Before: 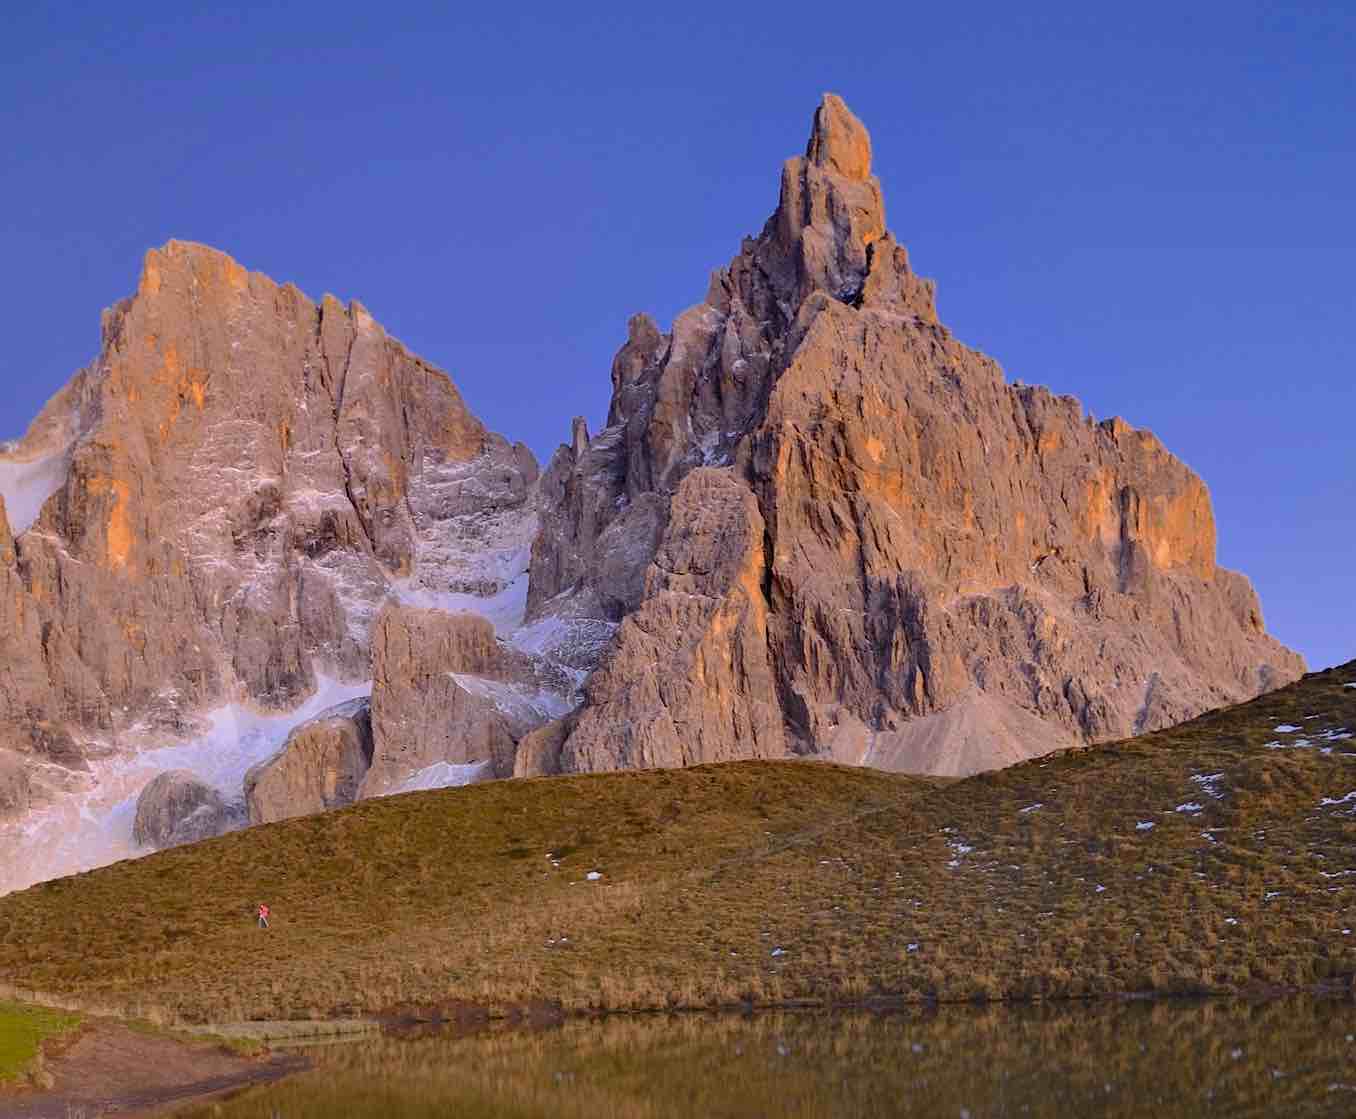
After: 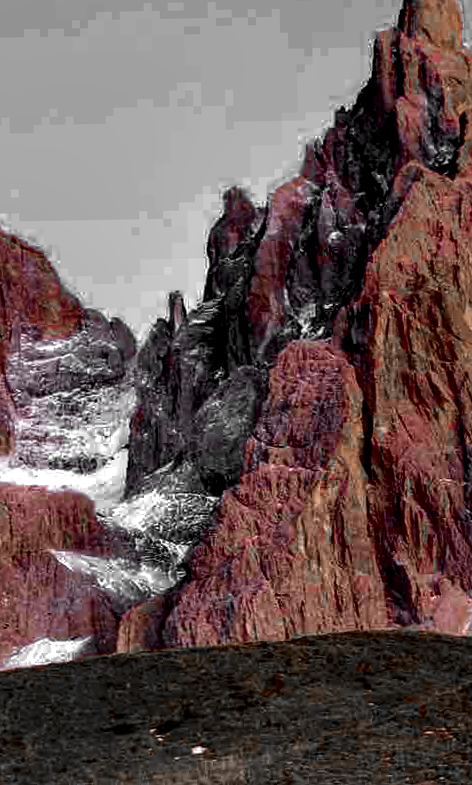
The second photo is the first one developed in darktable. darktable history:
crop and rotate: left 29.476%, top 10.214%, right 35.32%, bottom 17.333%
local contrast: highlights 20%, shadows 70%, detail 170%
white balance: red 0.988, blue 1.017
contrast brightness saturation: contrast 0.1, brightness -0.26, saturation 0.14
rotate and perspective: rotation -1°, crop left 0.011, crop right 0.989, crop top 0.025, crop bottom 0.975
color zones: curves: ch0 [(0, 0.352) (0.143, 0.407) (0.286, 0.386) (0.429, 0.431) (0.571, 0.829) (0.714, 0.853) (0.857, 0.833) (1, 0.352)]; ch1 [(0, 0.604) (0.072, 0.726) (0.096, 0.608) (0.205, 0.007) (0.571, -0.006) (0.839, -0.013) (0.857, -0.012) (1, 0.604)]
